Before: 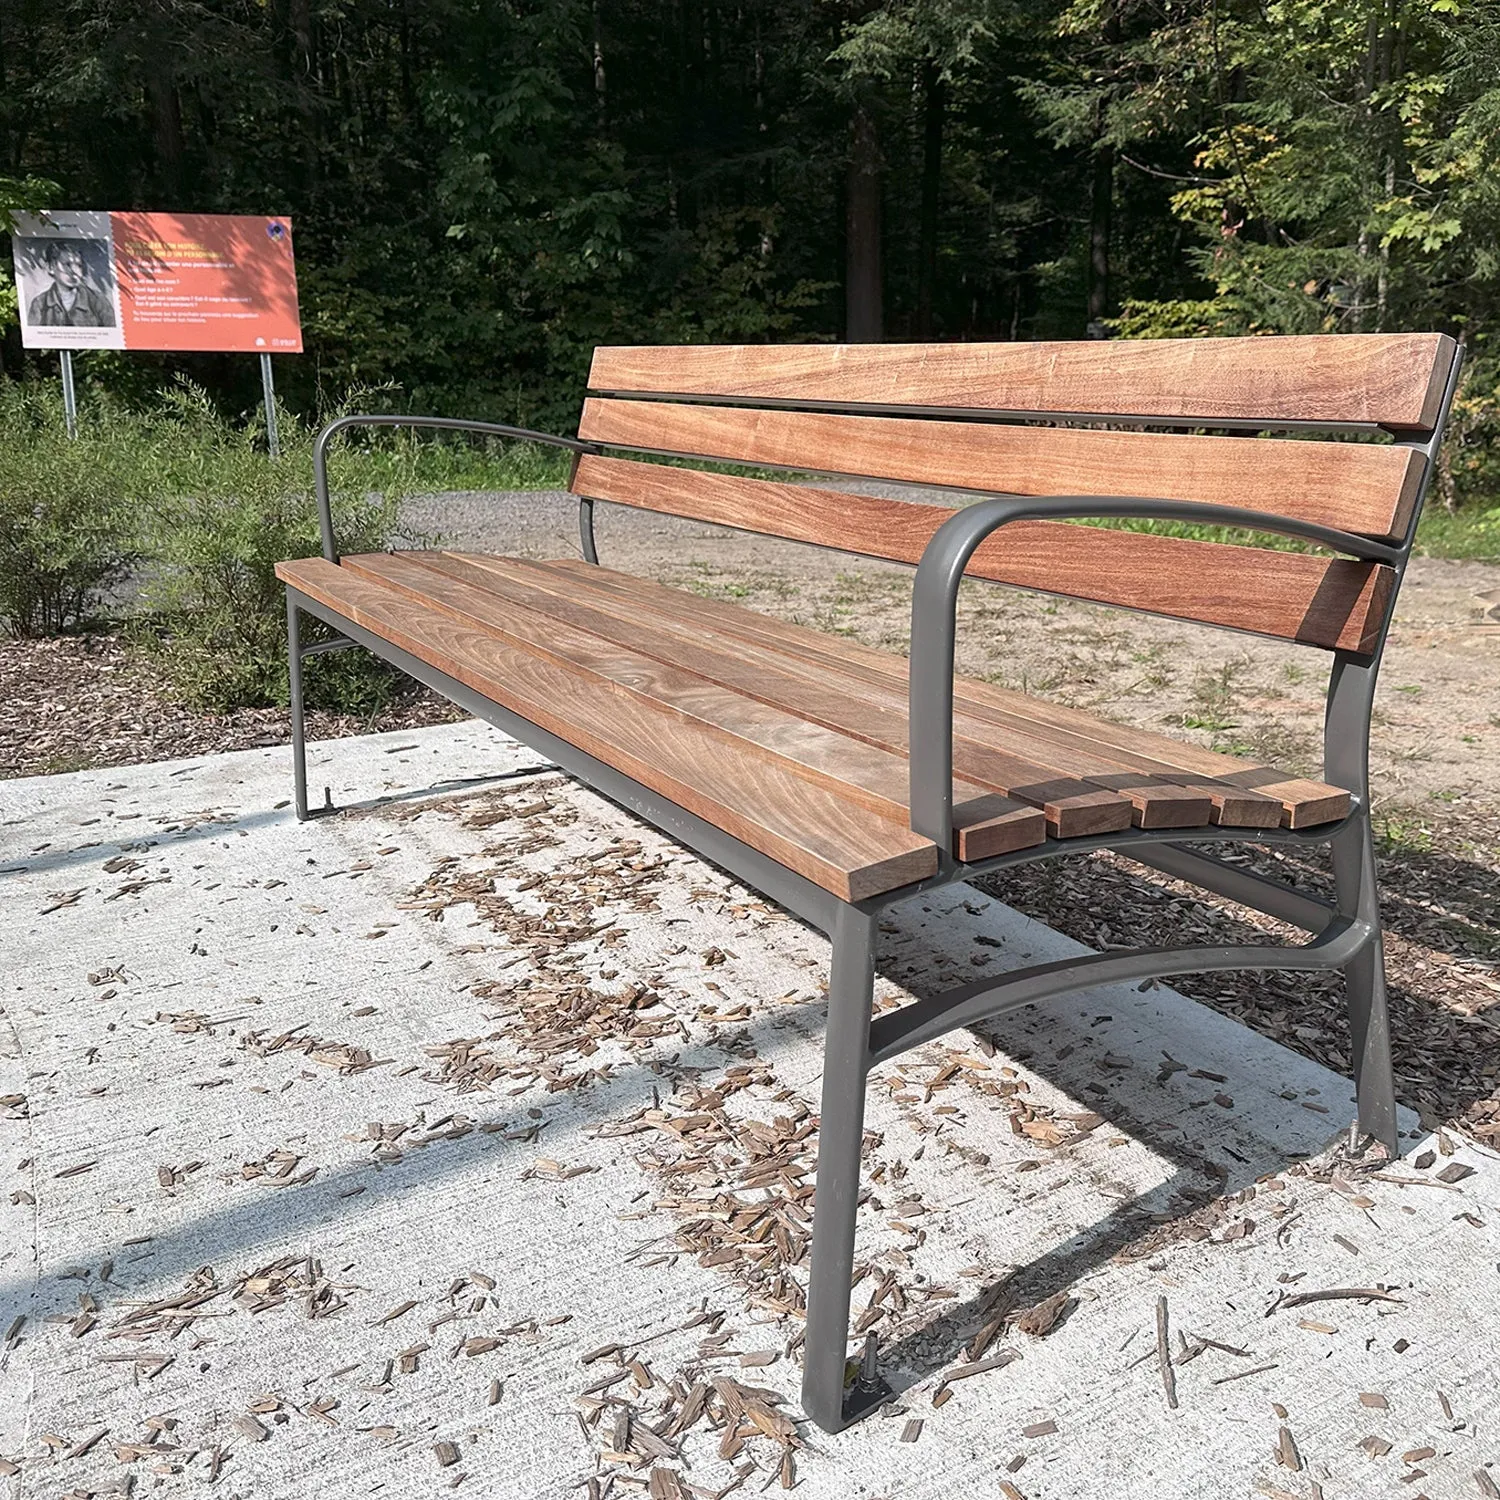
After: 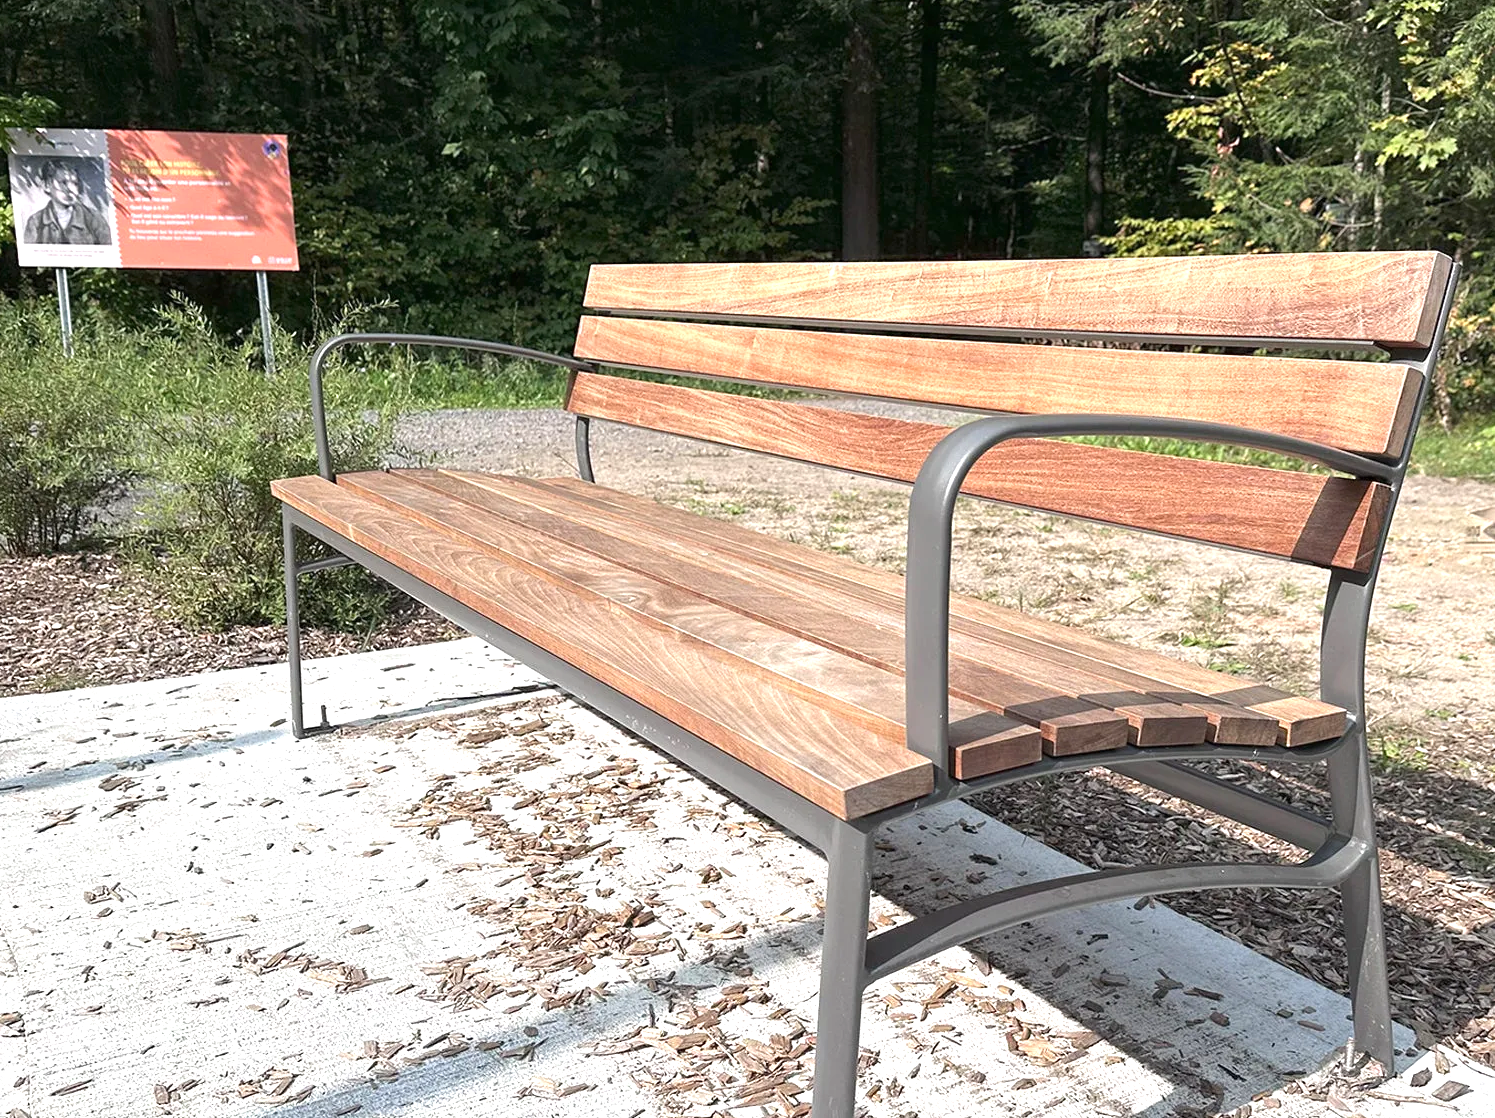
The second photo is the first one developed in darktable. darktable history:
exposure: black level correction 0, exposure 0.702 EV, compensate highlight preservation false
crop: left 0.319%, top 5.513%, bottom 19.891%
